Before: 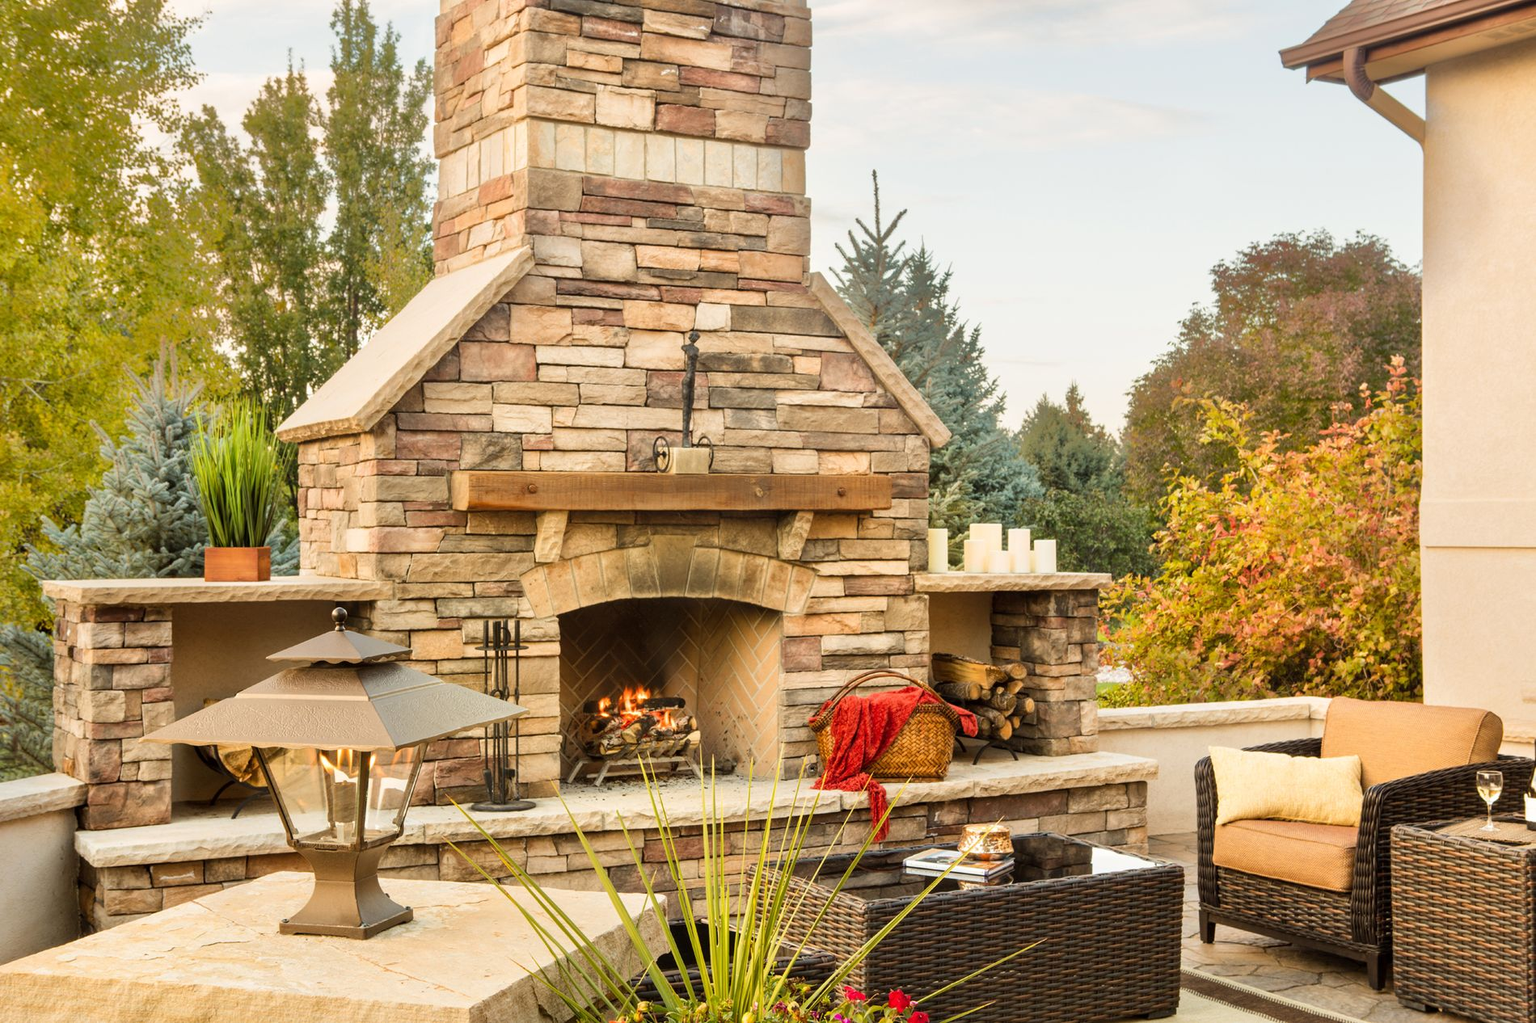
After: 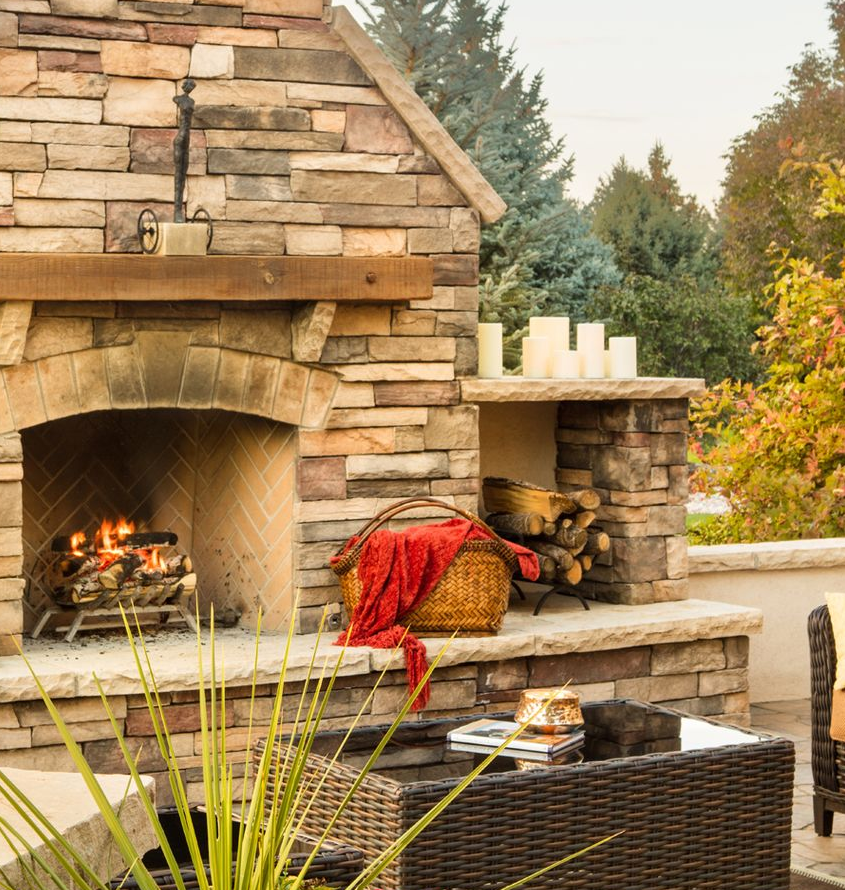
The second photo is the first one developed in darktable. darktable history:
crop: left 35.281%, top 26.202%, right 20.203%, bottom 3.43%
